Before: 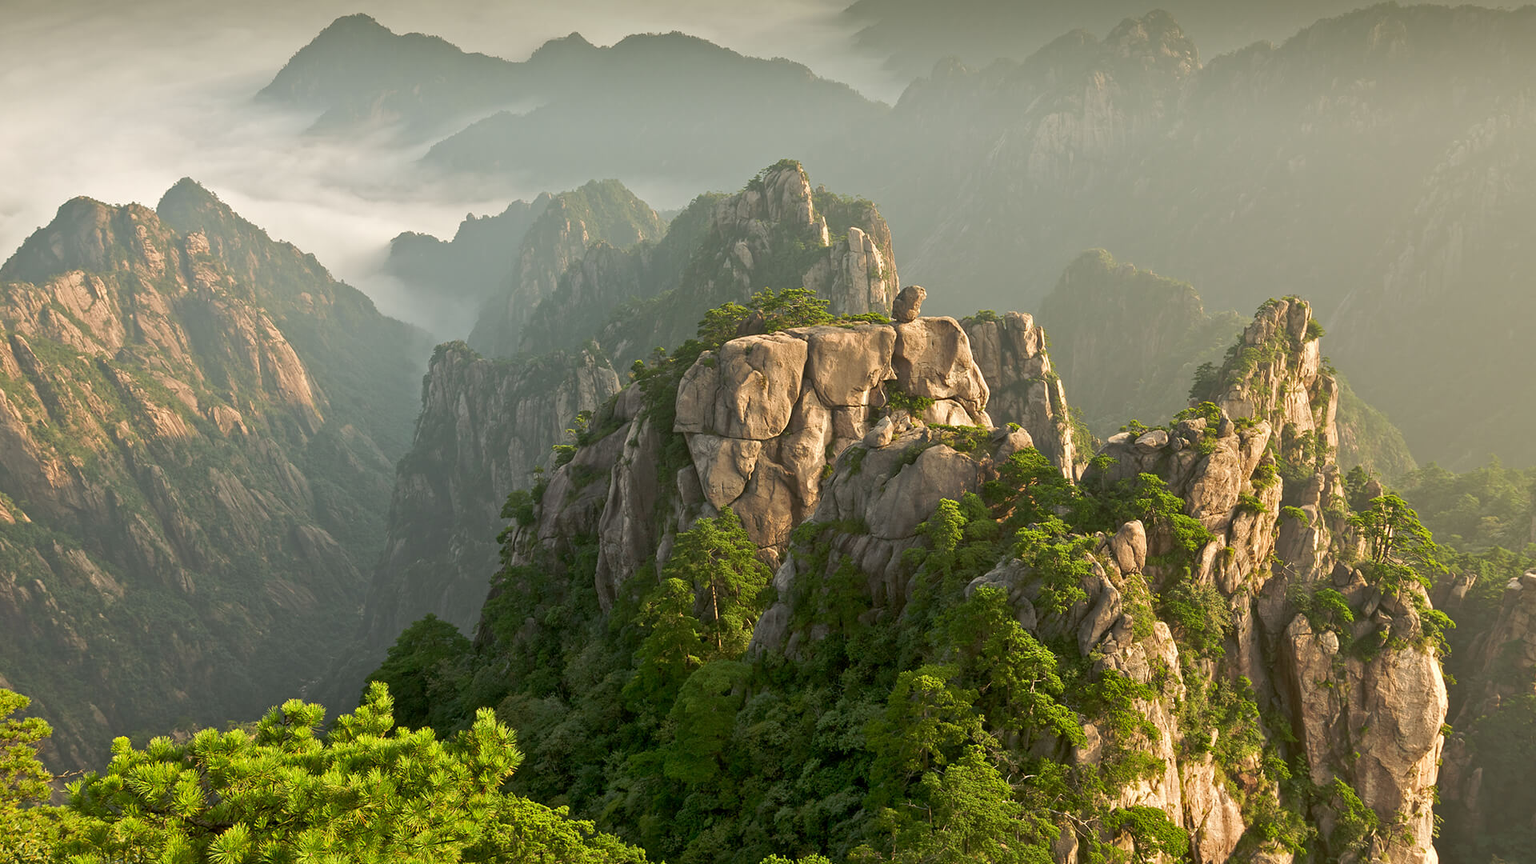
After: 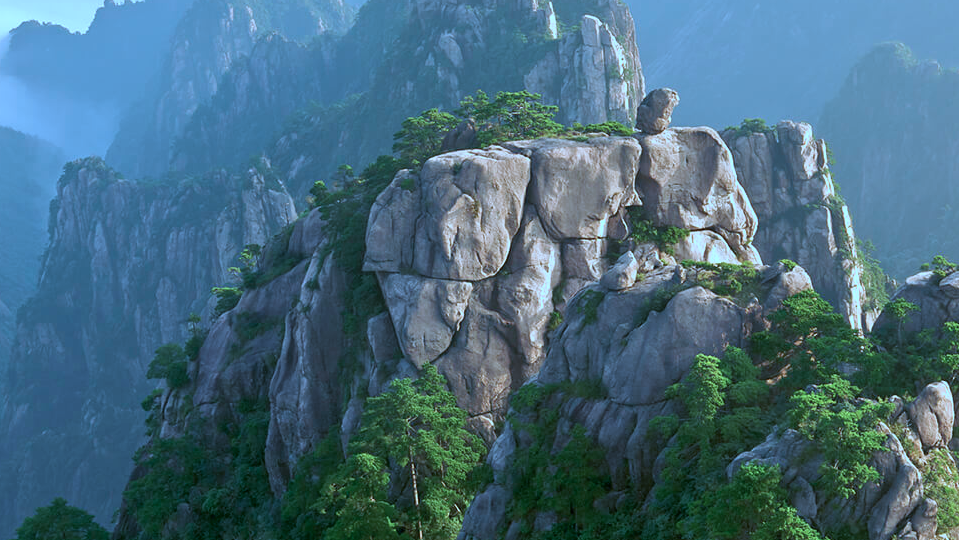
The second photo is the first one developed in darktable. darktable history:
crop: left 25%, top 25%, right 25%, bottom 25%
color calibration: illuminant as shot in camera, x 0.442, y 0.413, temperature 2903.13 K
